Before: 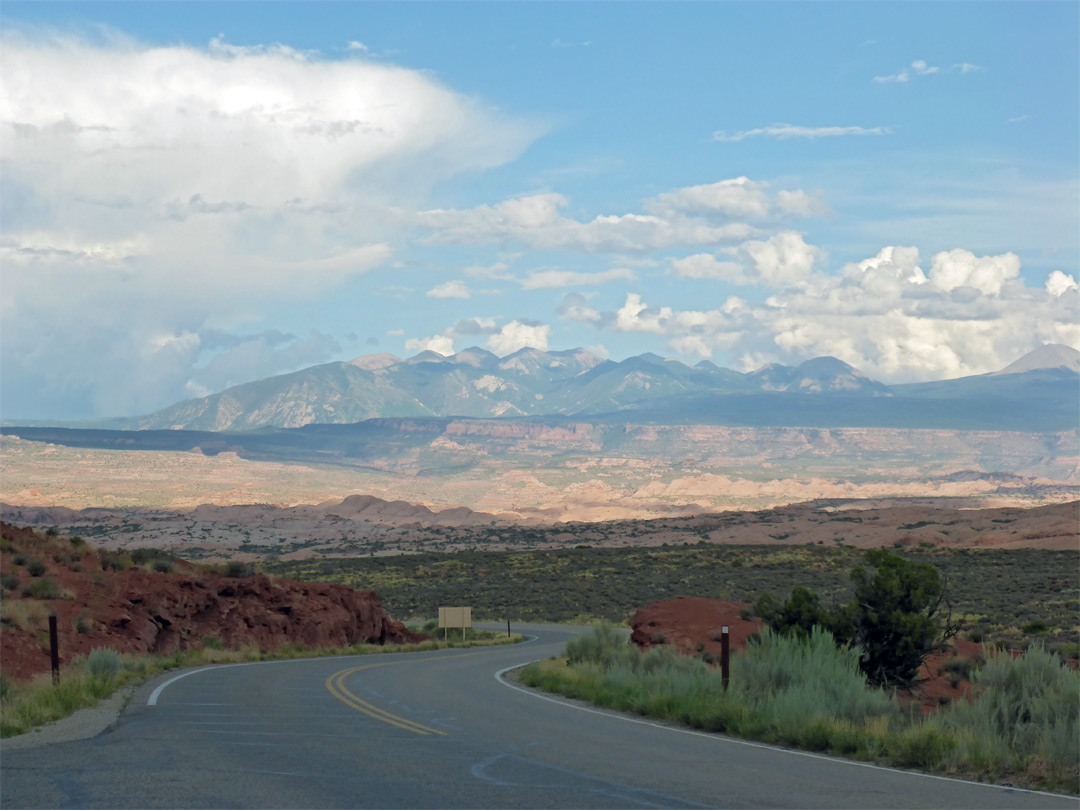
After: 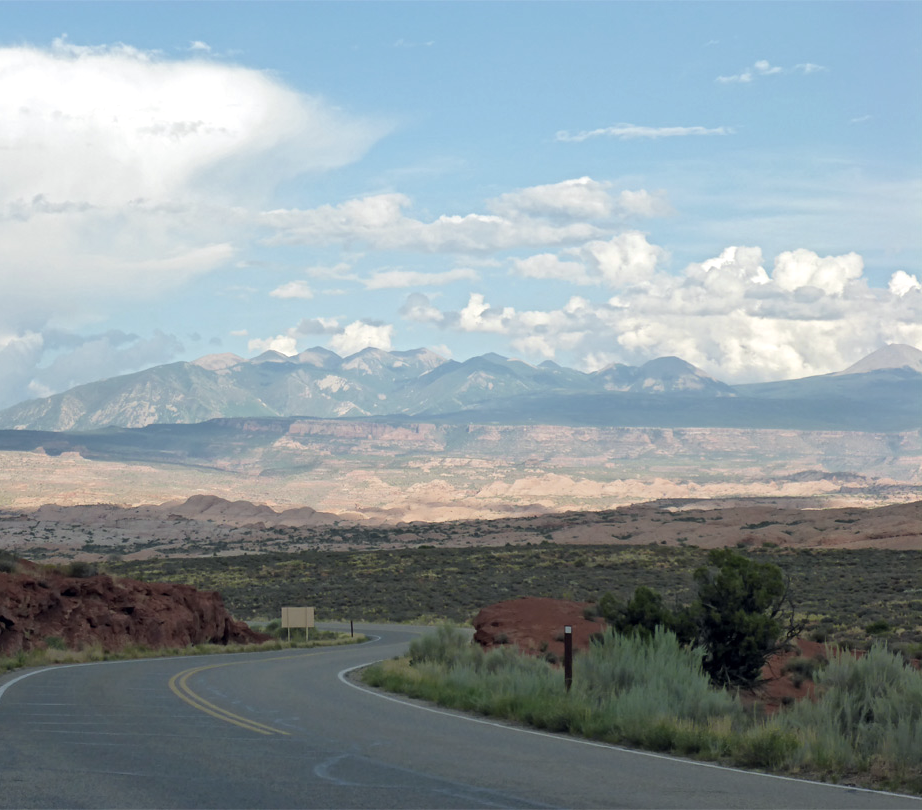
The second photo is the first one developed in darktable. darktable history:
contrast brightness saturation: contrast 0.058, brightness -0.012, saturation -0.238
exposure: exposure 0.203 EV, compensate highlight preservation false
crop and rotate: left 14.583%
